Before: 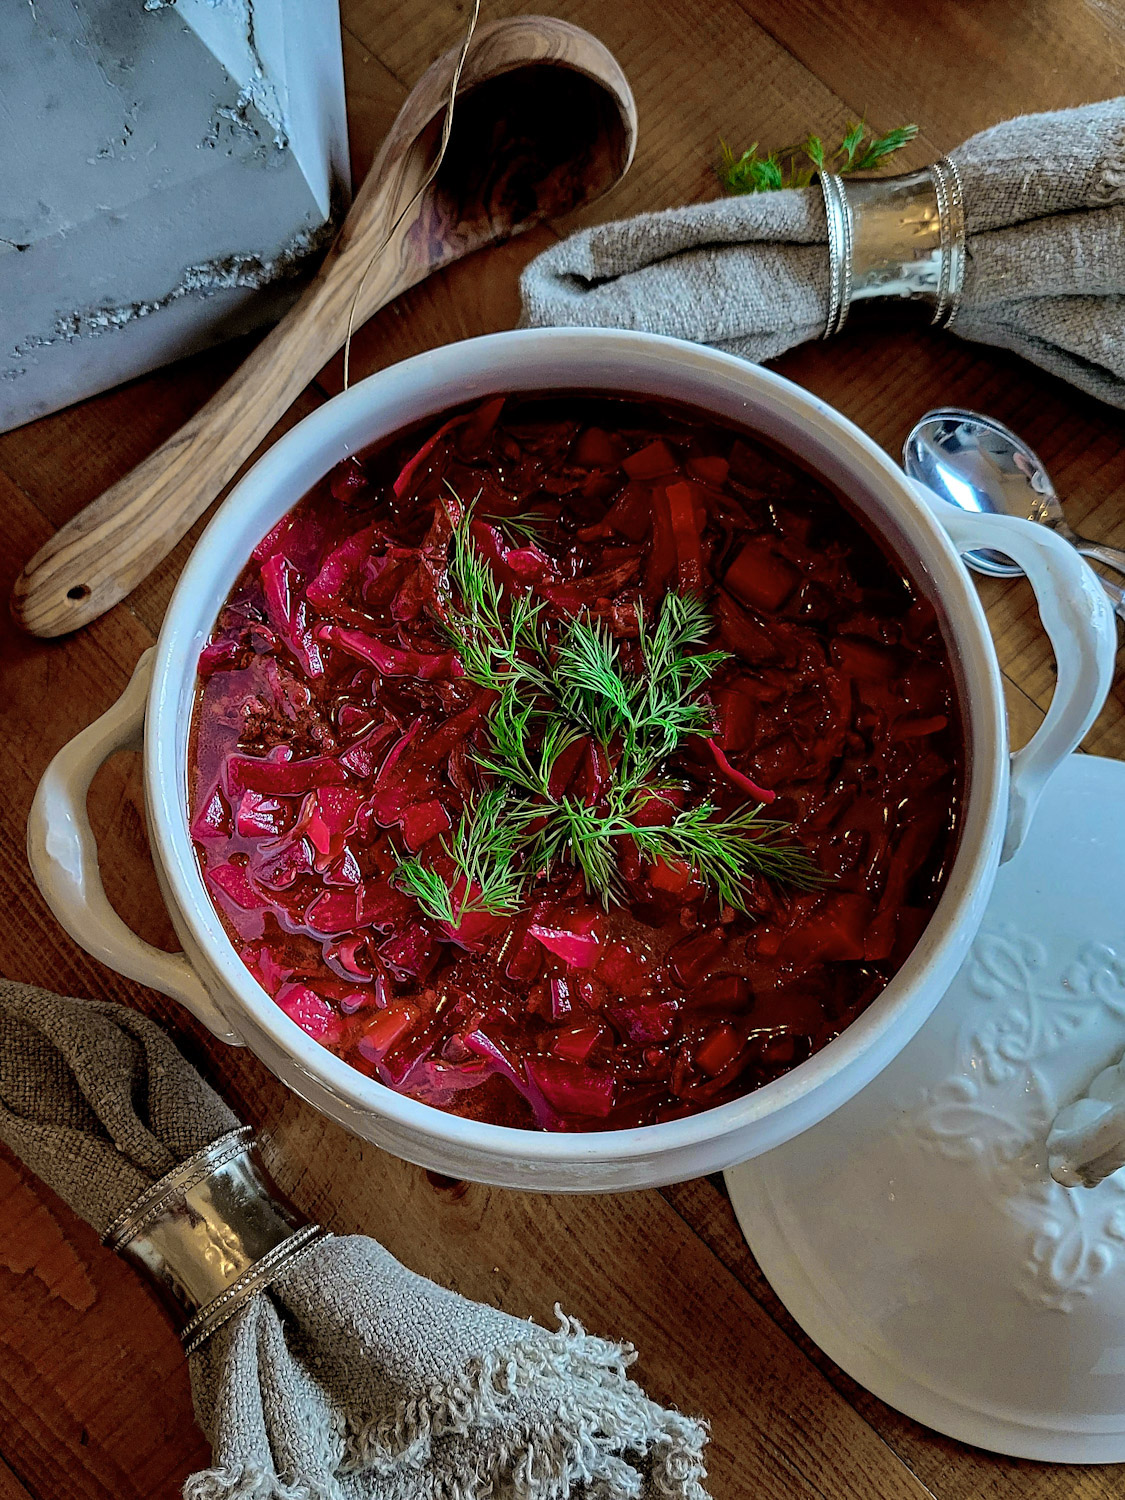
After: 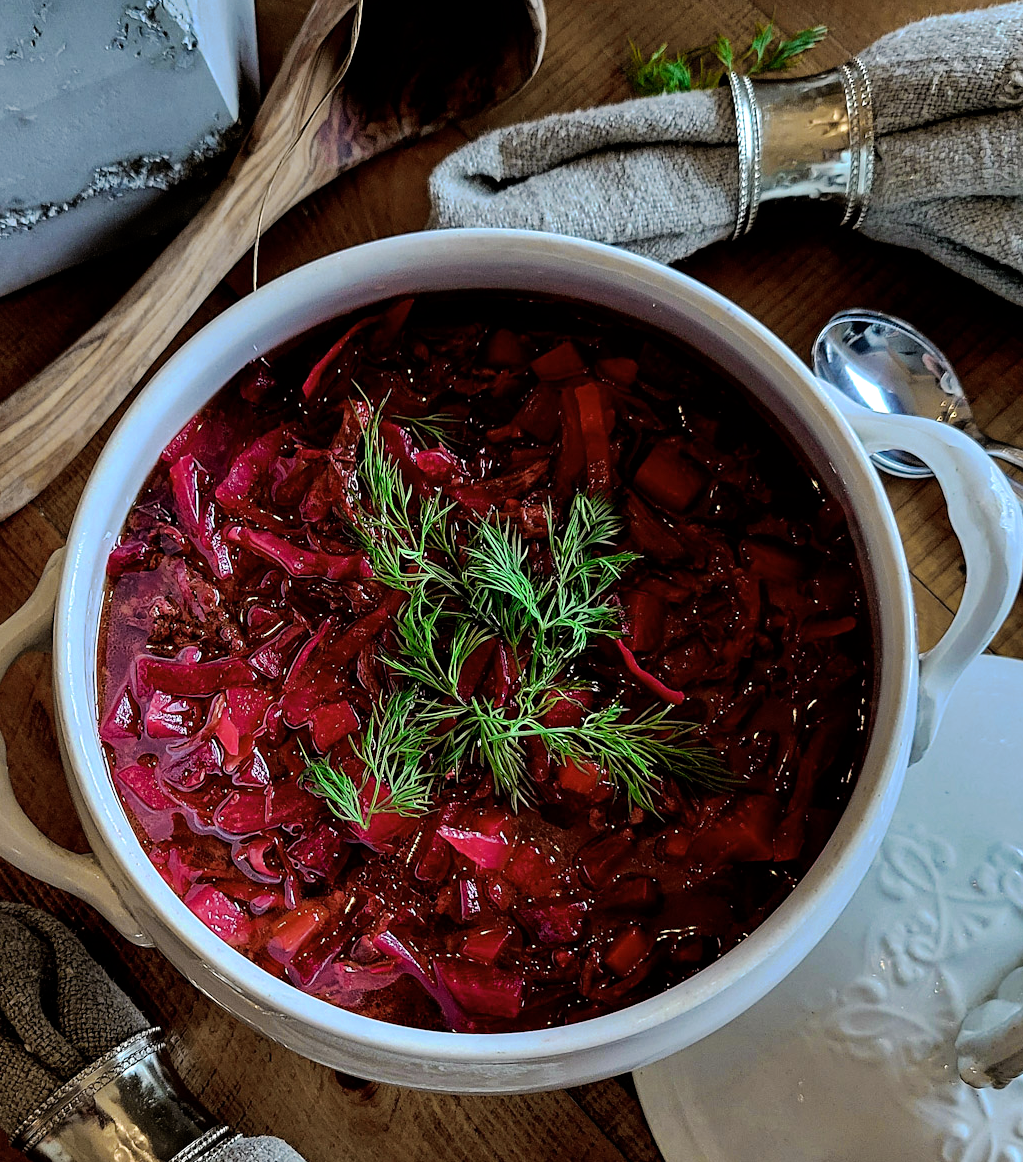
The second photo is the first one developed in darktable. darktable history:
crop: left 8.155%, top 6.611%, bottom 15.385%
tone curve: curves: ch0 [(0, 0) (0.003, 0.003) (0.011, 0.011) (0.025, 0.025) (0.044, 0.044) (0.069, 0.068) (0.1, 0.098) (0.136, 0.134) (0.177, 0.175) (0.224, 0.221) (0.277, 0.273) (0.335, 0.33) (0.399, 0.393) (0.468, 0.461) (0.543, 0.534) (0.623, 0.614) (0.709, 0.69) (0.801, 0.752) (0.898, 0.835) (1, 1)], preserve colors none
filmic rgb: white relative exposure 2.34 EV, hardness 6.59
